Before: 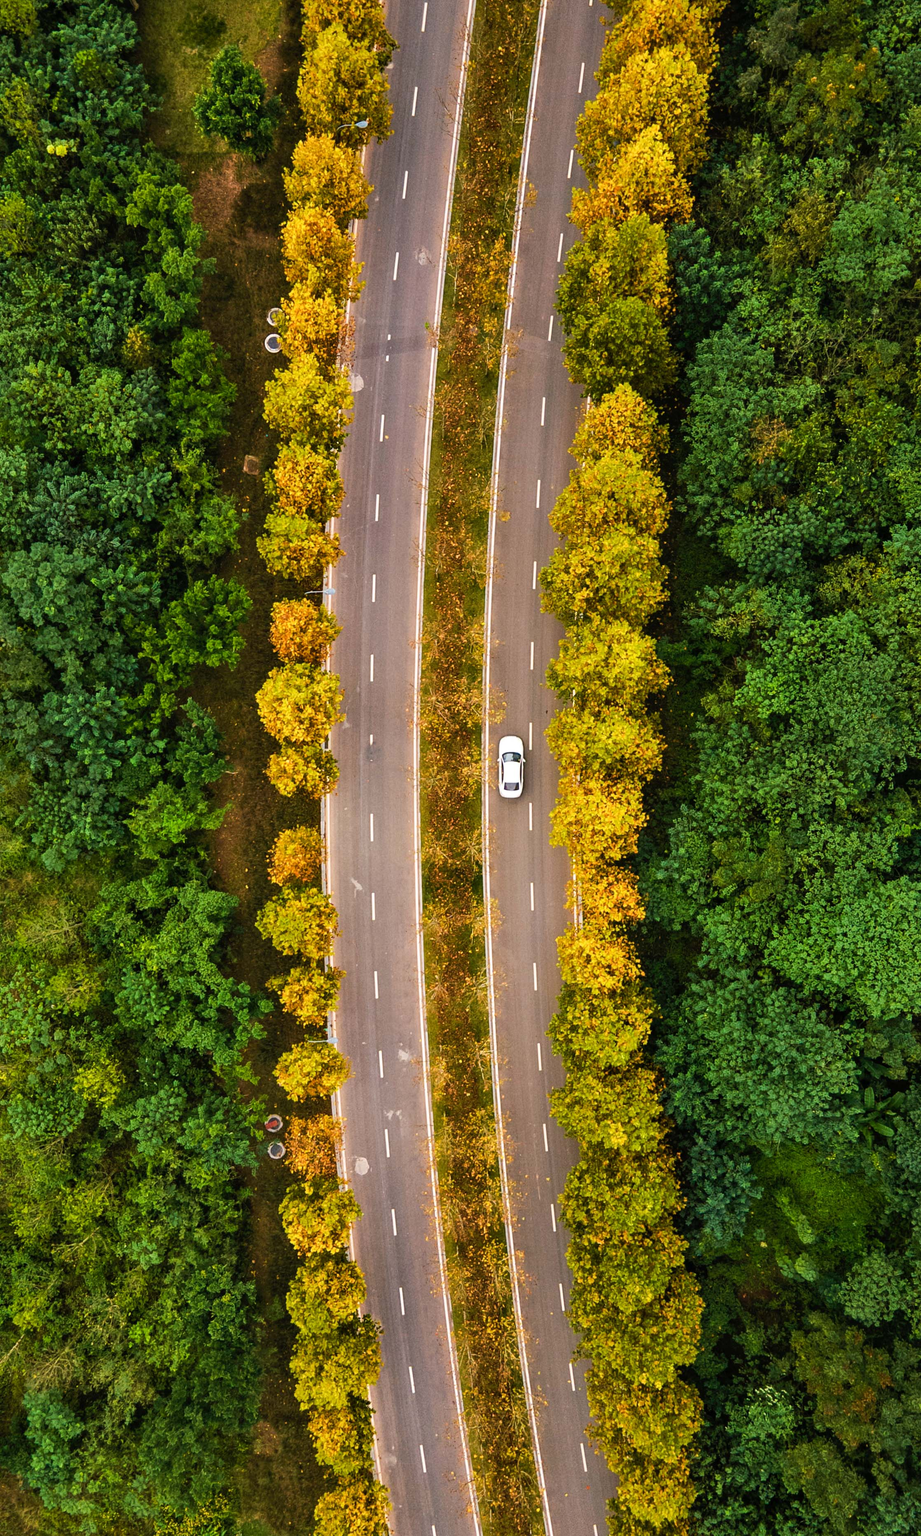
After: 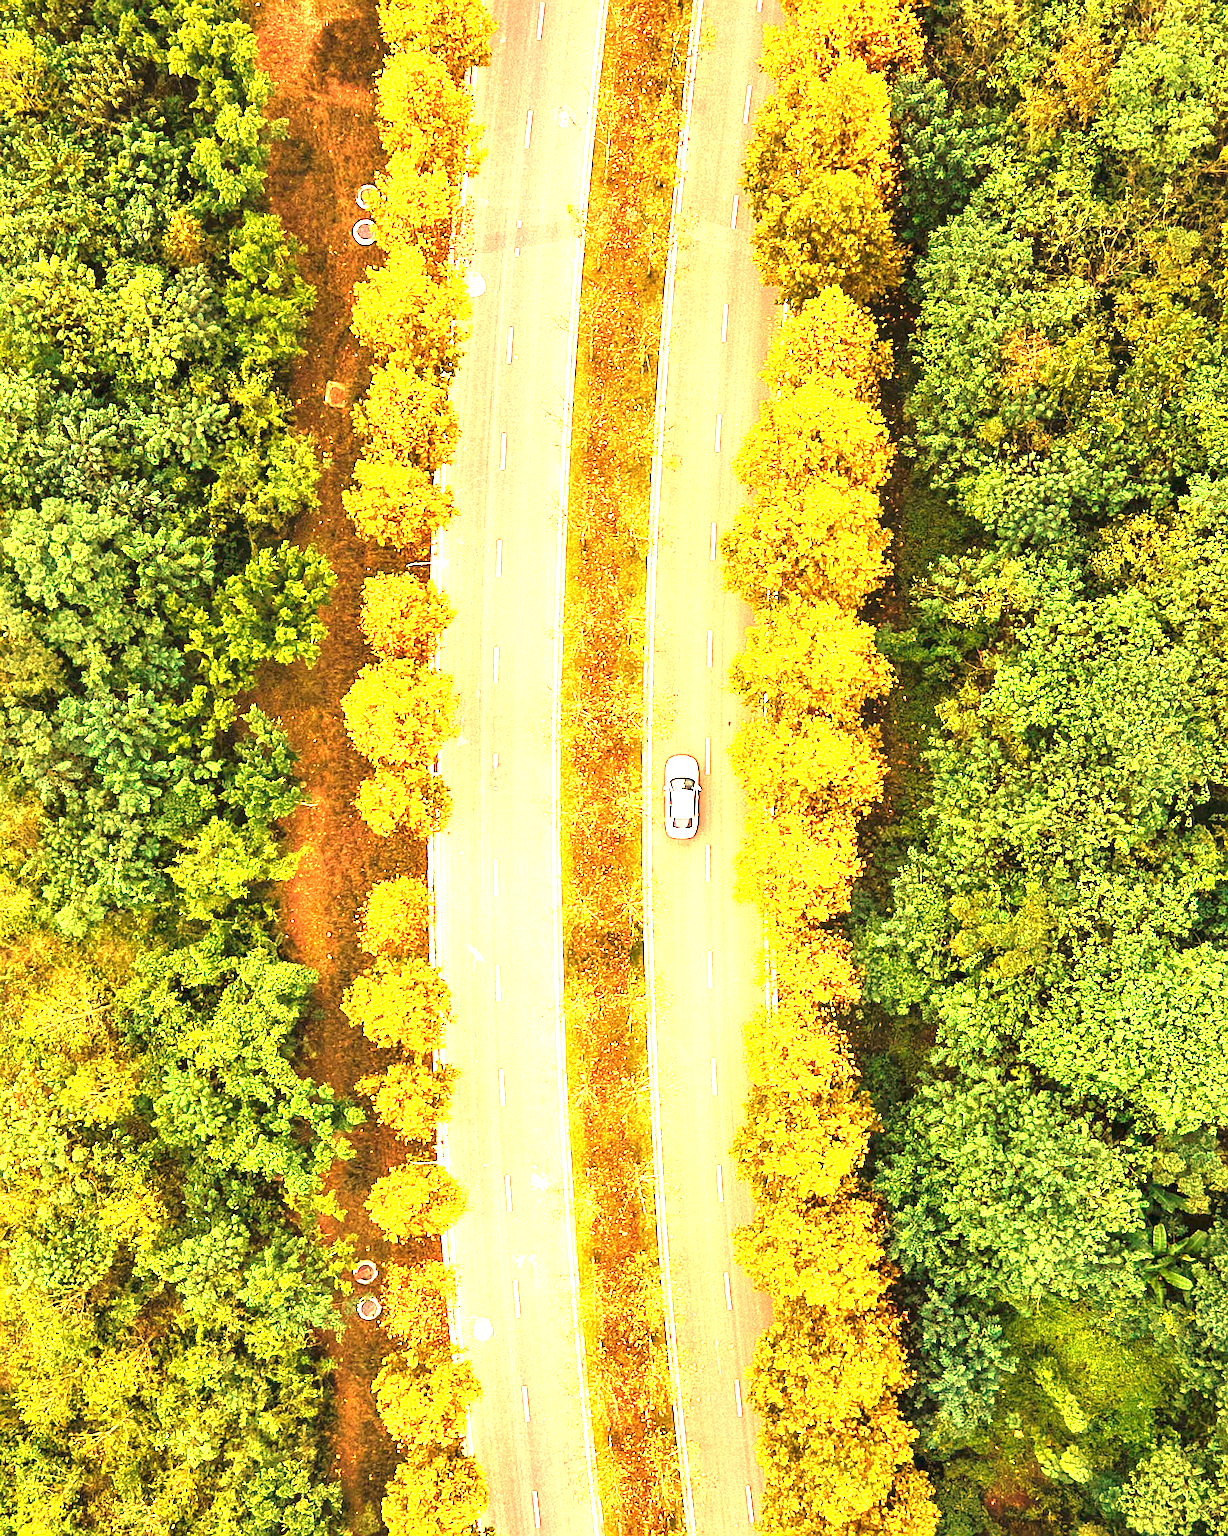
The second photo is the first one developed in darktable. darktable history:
crop: top 11.038%, bottom 13.962%
sharpen: on, module defaults
exposure: black level correction 0, exposure 1.2 EV, compensate exposure bias true, compensate highlight preservation false
white balance: red 1.467, blue 0.684
